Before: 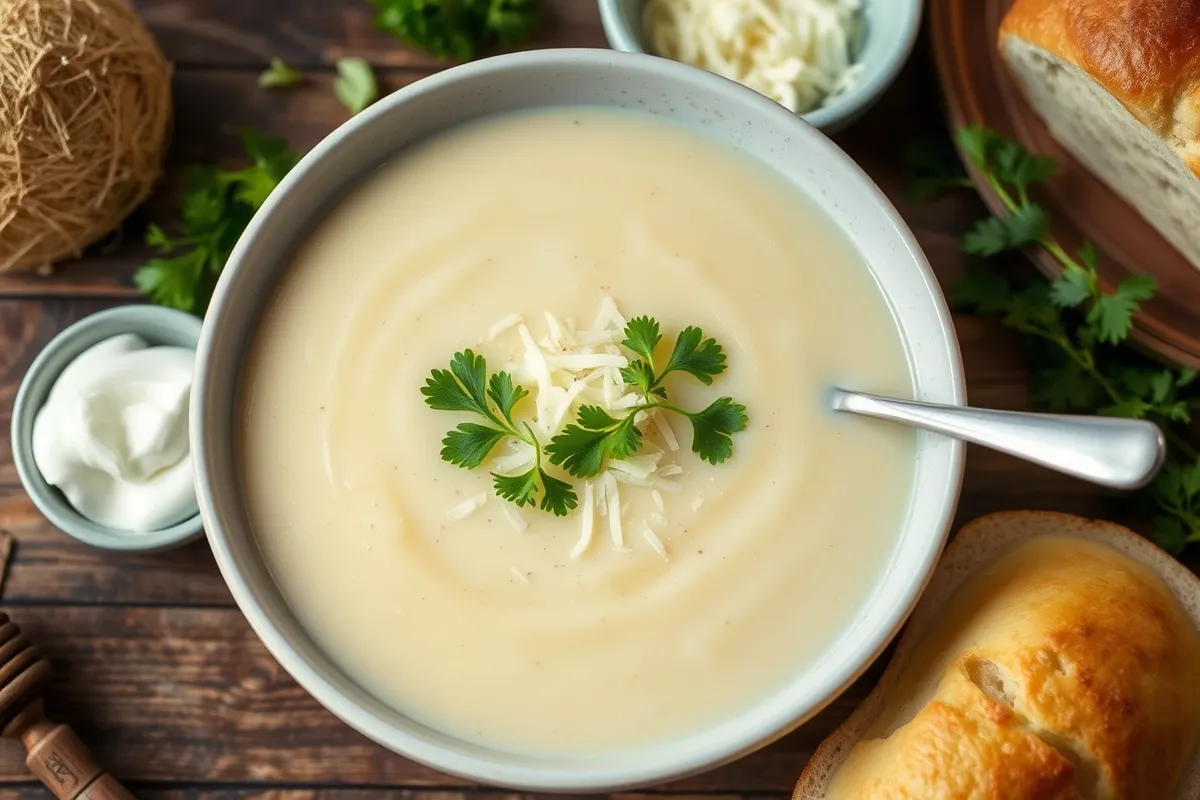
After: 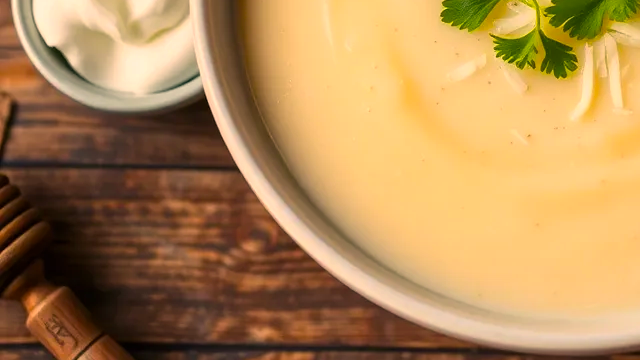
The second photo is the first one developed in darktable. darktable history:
color balance rgb: perceptual saturation grading › global saturation 20%, global vibrance 20%
crop and rotate: top 54.778%, right 46.61%, bottom 0.159%
color correction: highlights a* 17.88, highlights b* 18.79
